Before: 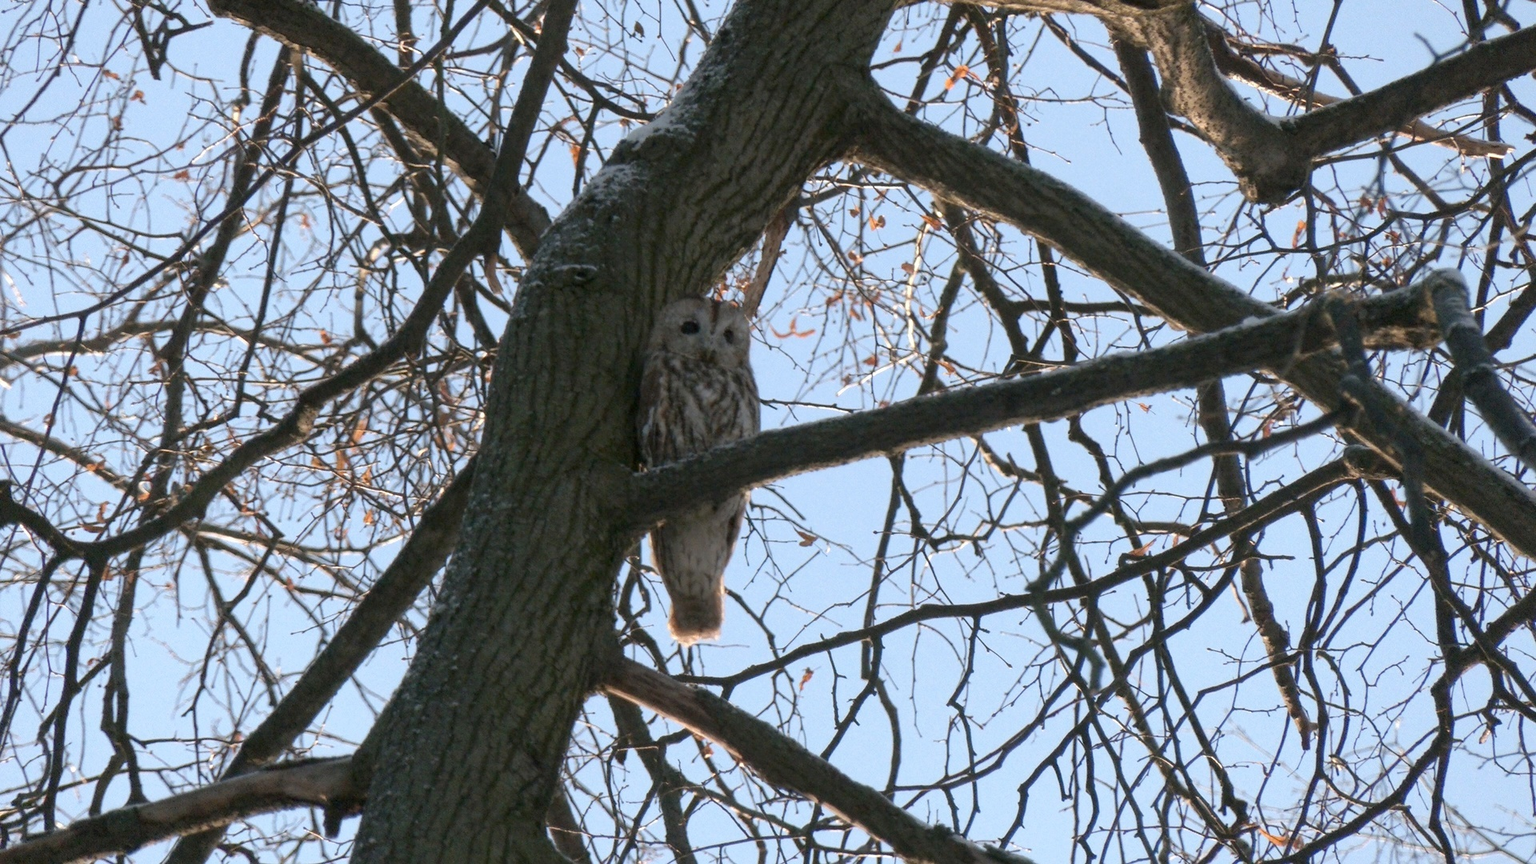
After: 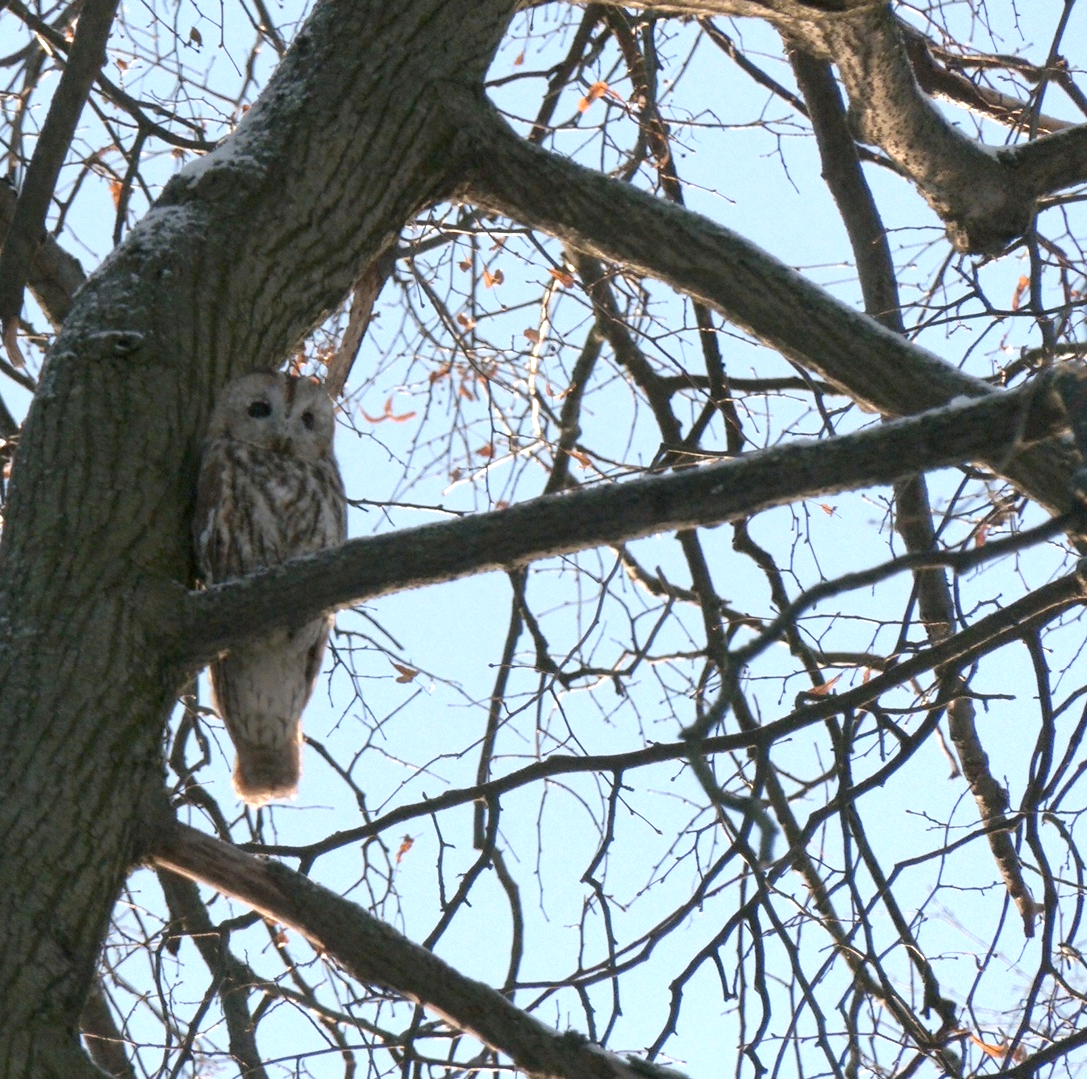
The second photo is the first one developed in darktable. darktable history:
exposure: exposure 0.367 EV, compensate highlight preservation false
crop: left 31.458%, top 0%, right 11.876%
